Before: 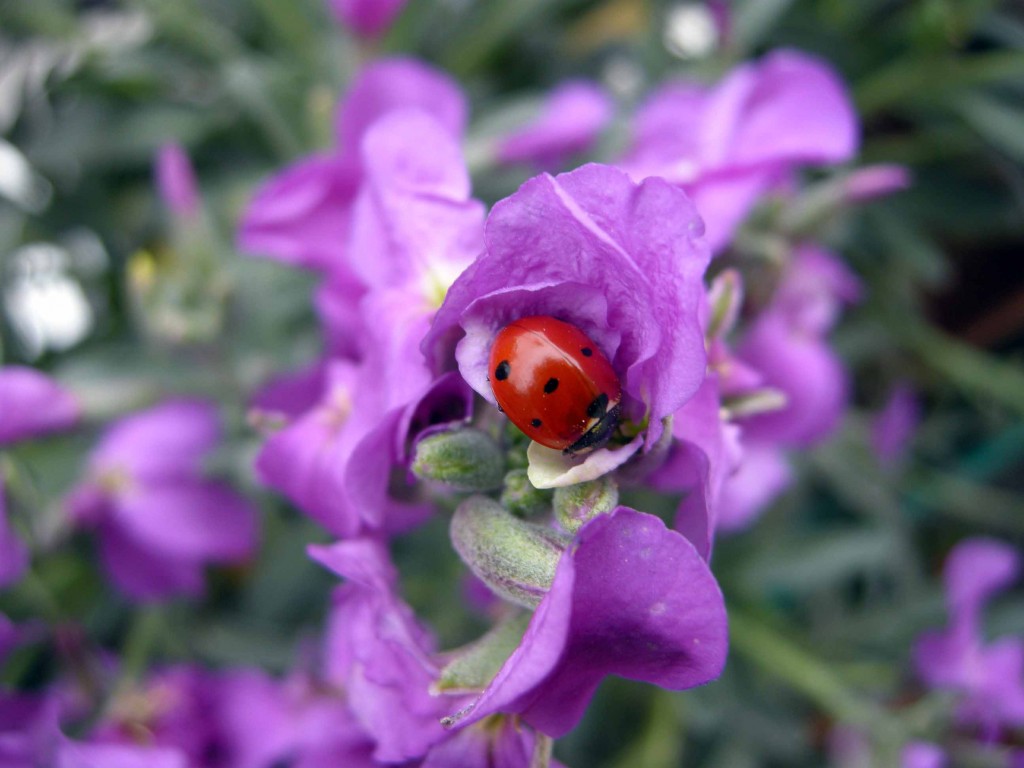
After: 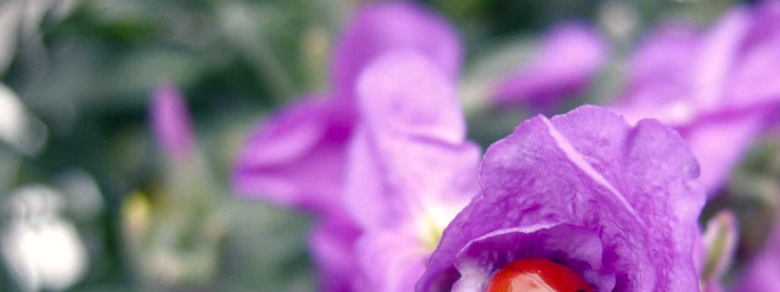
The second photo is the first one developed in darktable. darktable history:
crop: left 0.579%, top 7.627%, right 23.167%, bottom 54.275%
rotate and perspective: crop left 0, crop top 0
local contrast: on, module defaults
color balance rgb: shadows lift › chroma 2%, shadows lift › hue 250°, power › hue 326.4°, highlights gain › chroma 2%, highlights gain › hue 64.8°, global offset › luminance 0.5%, global offset › hue 58.8°, perceptual saturation grading › highlights -25%, perceptual saturation grading › shadows 30%, global vibrance 15%
